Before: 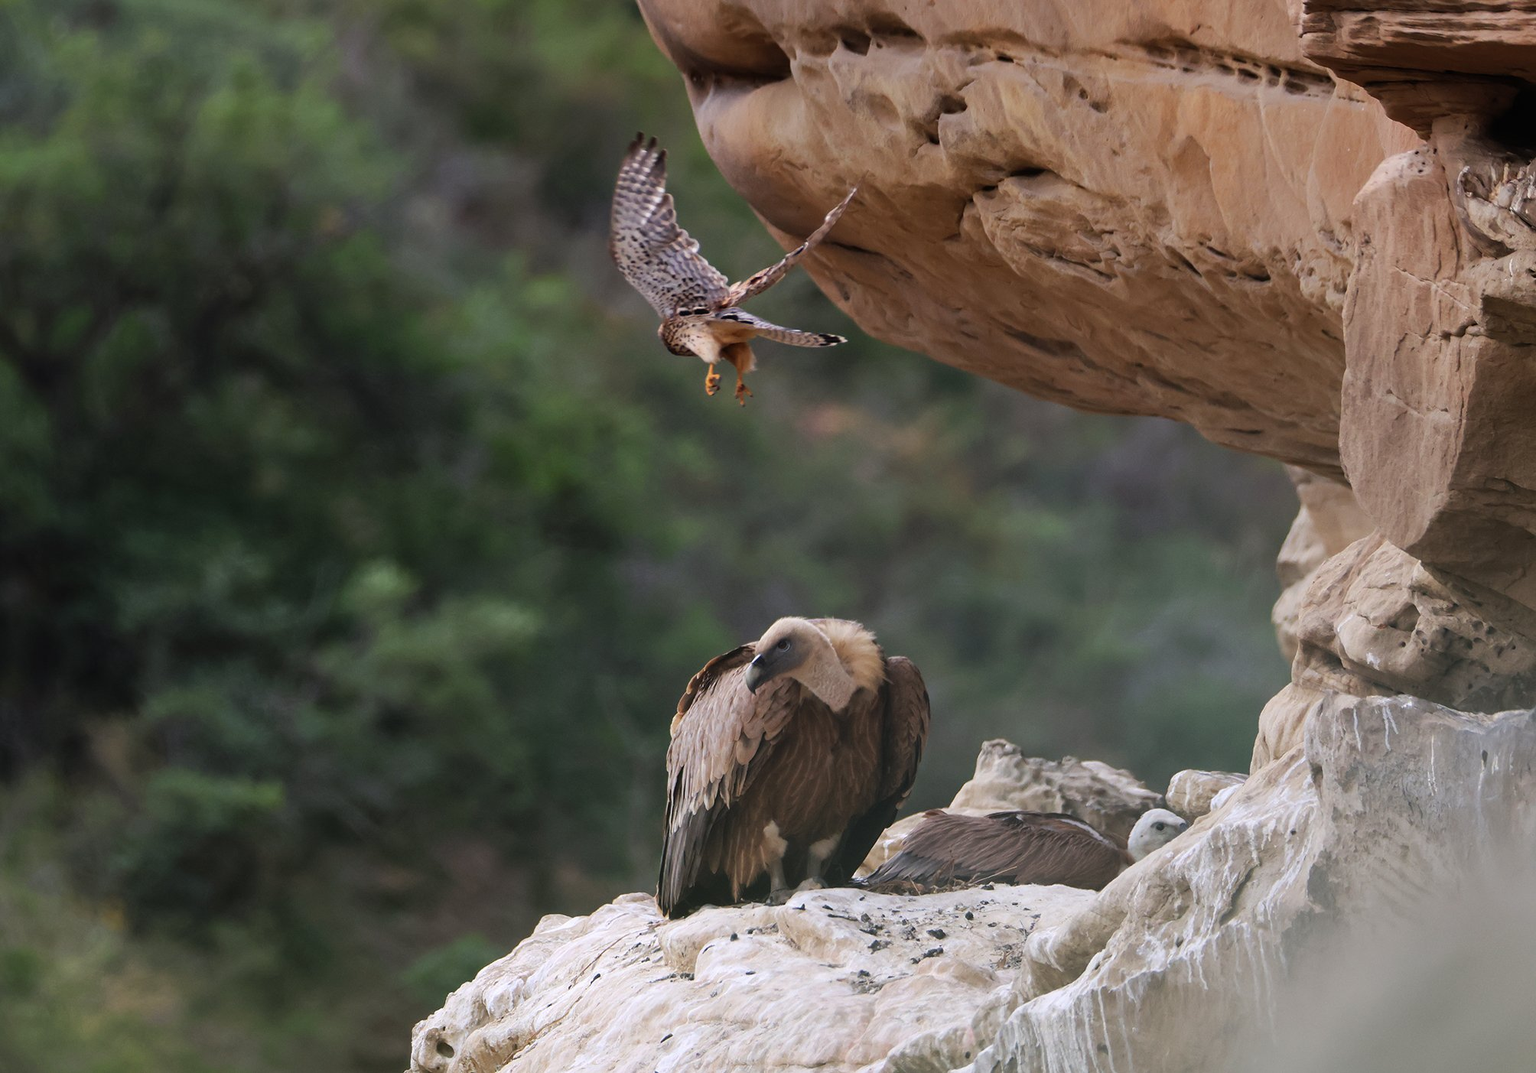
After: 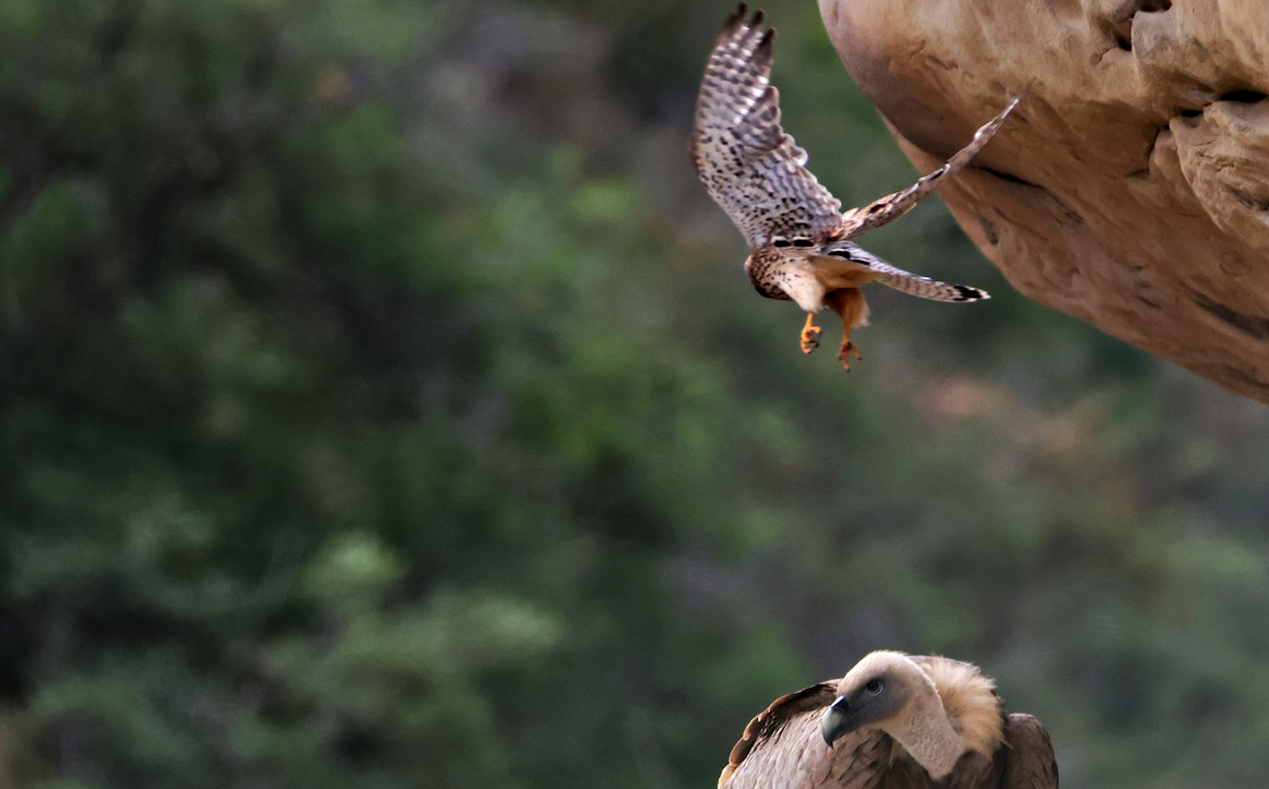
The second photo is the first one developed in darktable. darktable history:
crop and rotate: angle -4.7°, left 2.005%, top 6.878%, right 27.568%, bottom 30.473%
contrast equalizer: octaves 7, y [[0.528, 0.548, 0.563, 0.562, 0.546, 0.526], [0.55 ×6], [0 ×6], [0 ×6], [0 ×6]]
